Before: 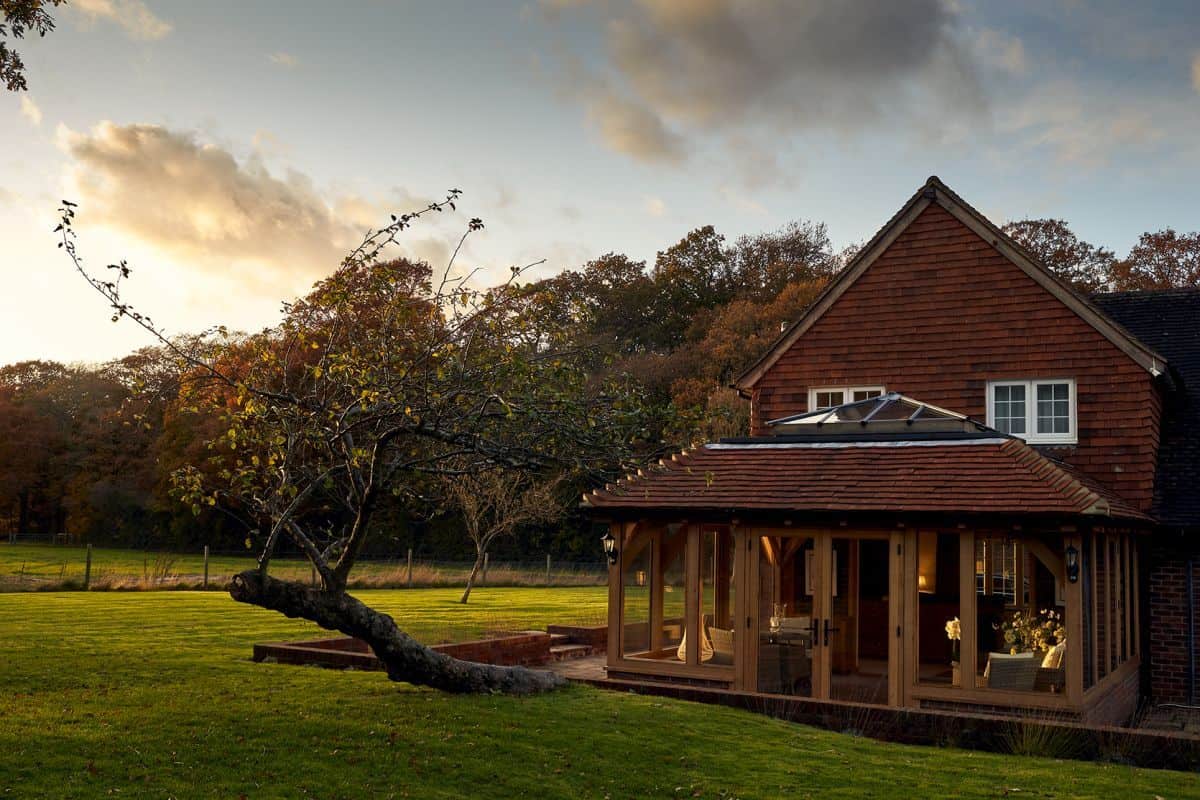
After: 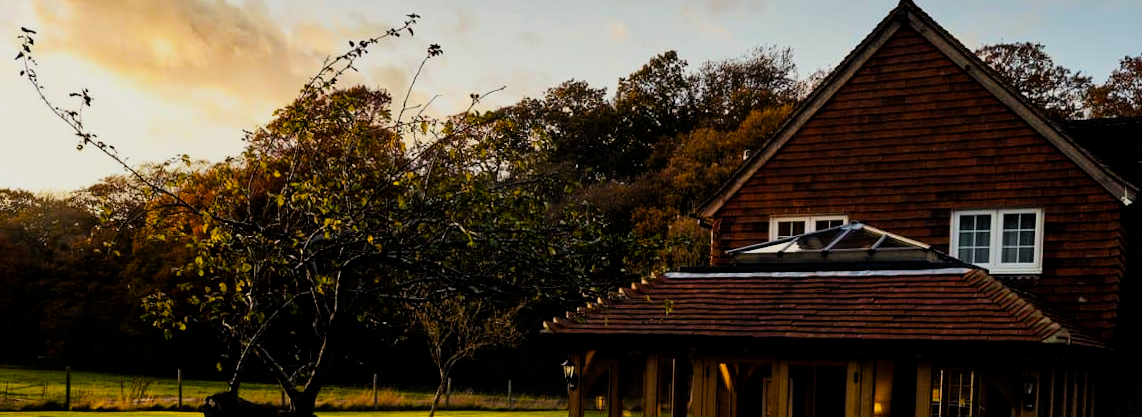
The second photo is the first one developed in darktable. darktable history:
rotate and perspective: rotation 0.074°, lens shift (vertical) 0.096, lens shift (horizontal) -0.041, crop left 0.043, crop right 0.952, crop top 0.024, crop bottom 0.979
filmic rgb: black relative exposure -5 EV, hardness 2.88, contrast 1.3
crop and rotate: top 23.043%, bottom 23.437%
color balance rgb: linear chroma grading › global chroma 15%, perceptual saturation grading › global saturation 30%
